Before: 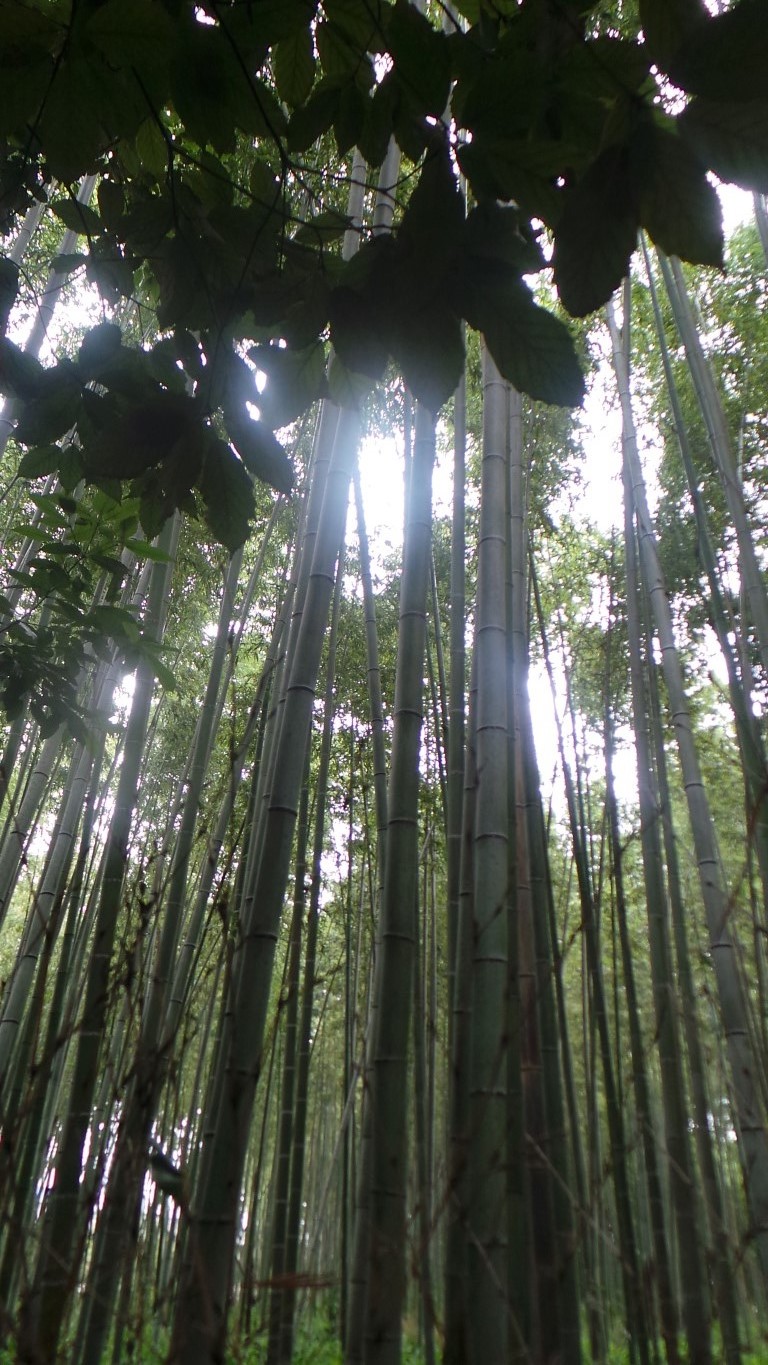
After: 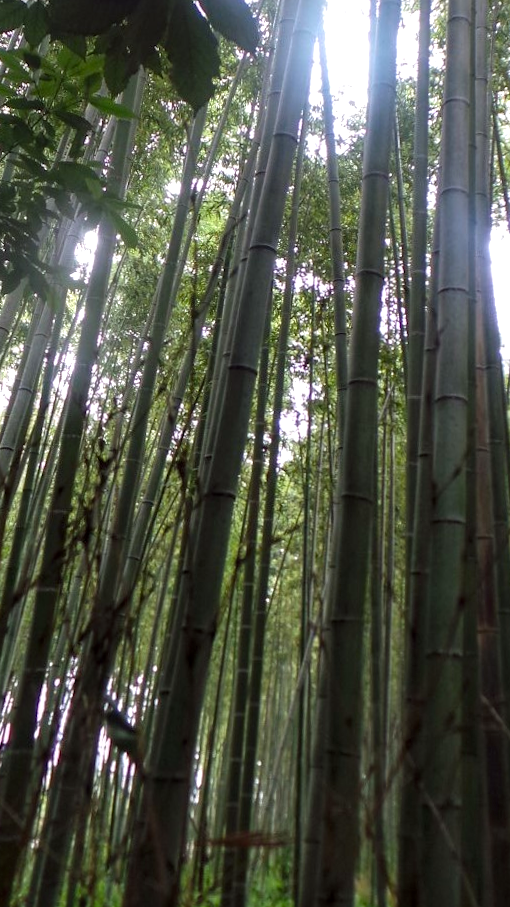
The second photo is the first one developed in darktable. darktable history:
crop and rotate: angle -0.82°, left 3.85%, top 31.828%, right 27.992%
color balance: lift [1, 1.001, 0.999, 1.001], gamma [1, 1.004, 1.007, 0.993], gain [1, 0.991, 0.987, 1.013], contrast 7.5%, contrast fulcrum 10%, output saturation 115%
local contrast: on, module defaults
